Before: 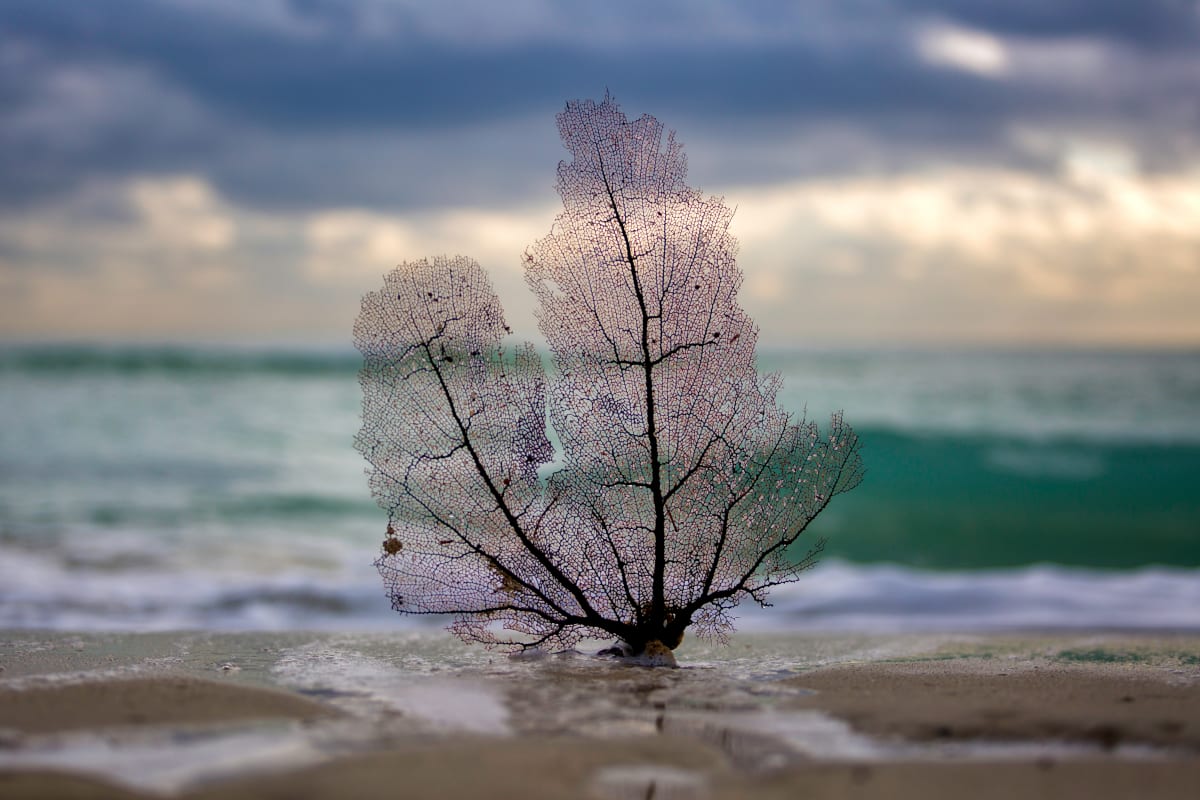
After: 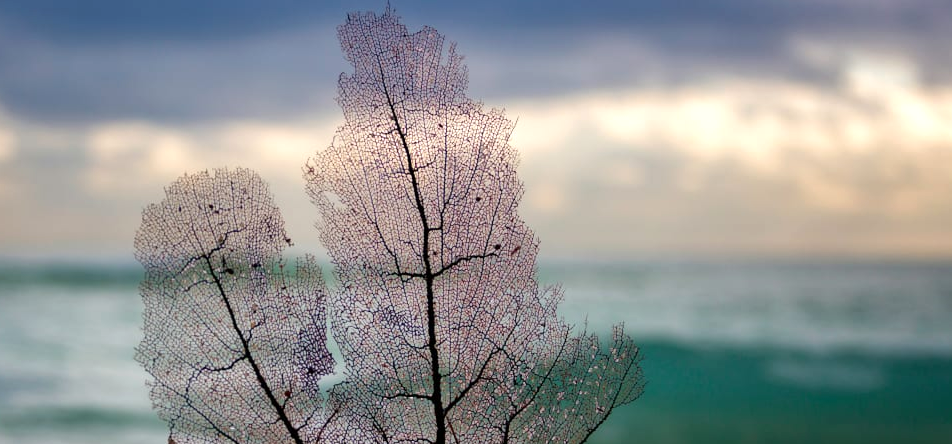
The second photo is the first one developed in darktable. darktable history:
exposure: exposure 0.177 EV, compensate highlight preservation false
crop: left 18.257%, top 11.066%, right 2.34%, bottom 33.355%
